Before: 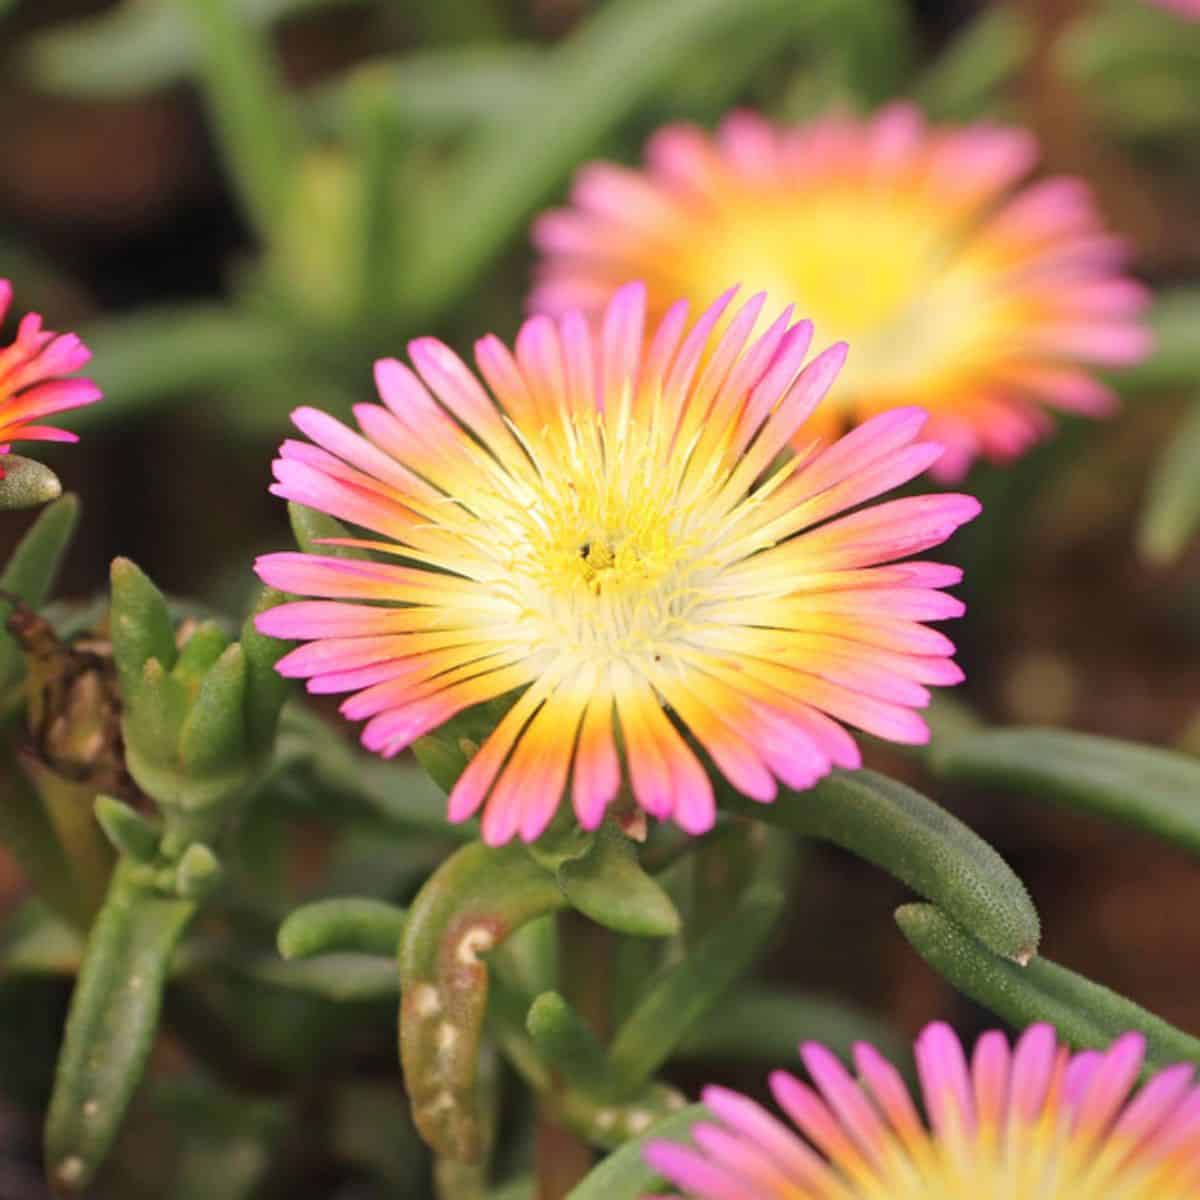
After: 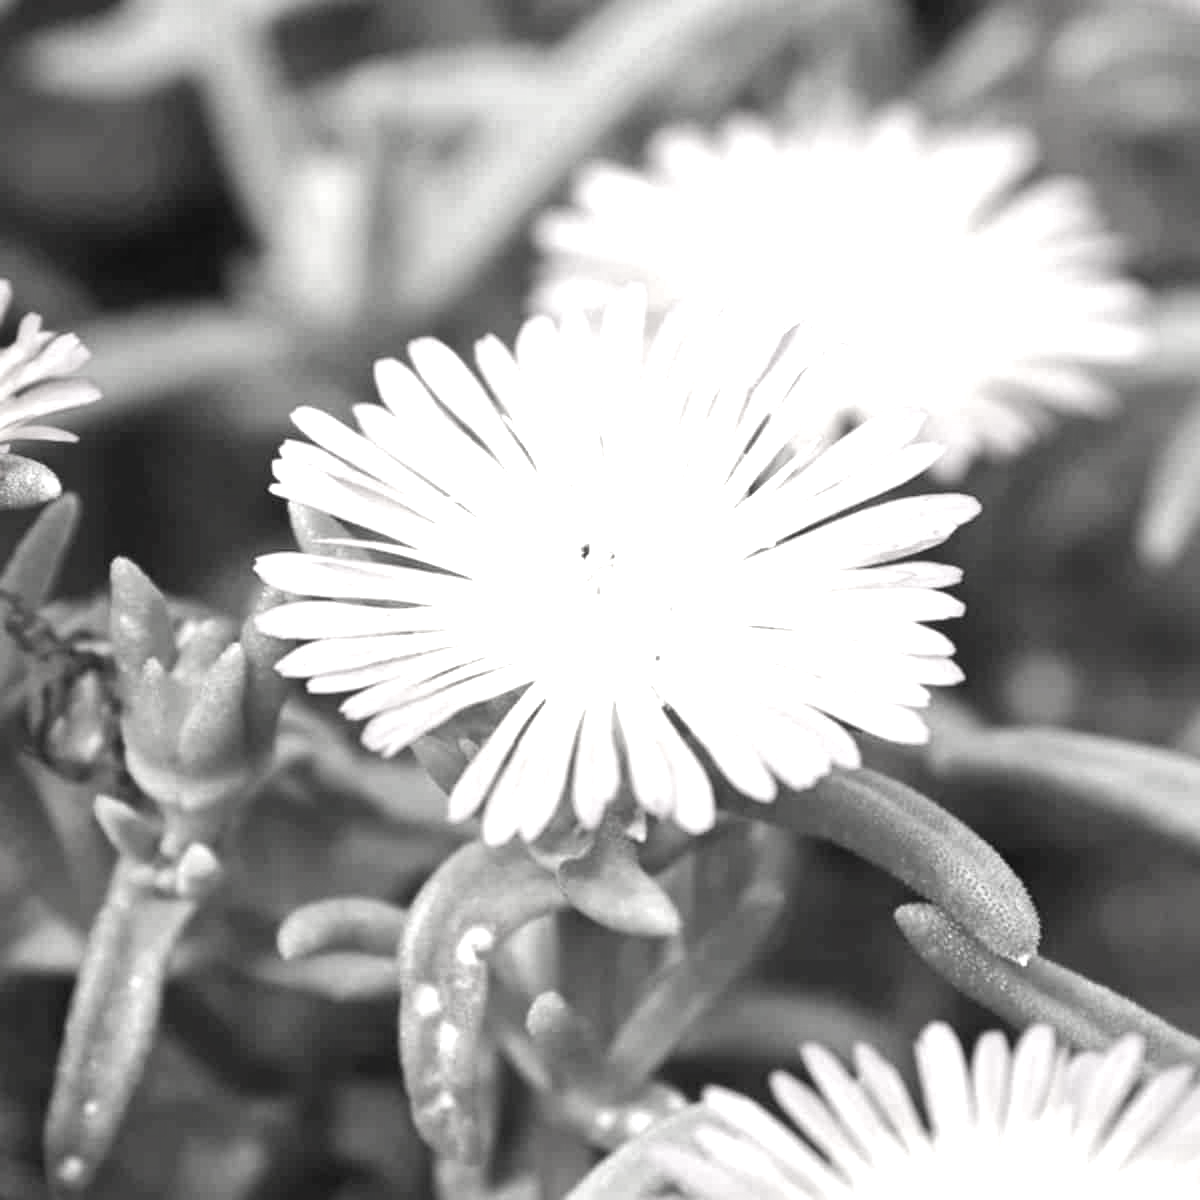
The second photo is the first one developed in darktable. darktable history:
contrast brightness saturation: saturation -0.98
levels: levels [0, 0.43, 0.859]
exposure: black level correction 0, exposure 0.691 EV, compensate highlight preservation false
local contrast: mode bilateral grid, contrast 10, coarseness 25, detail 115%, midtone range 0.2
